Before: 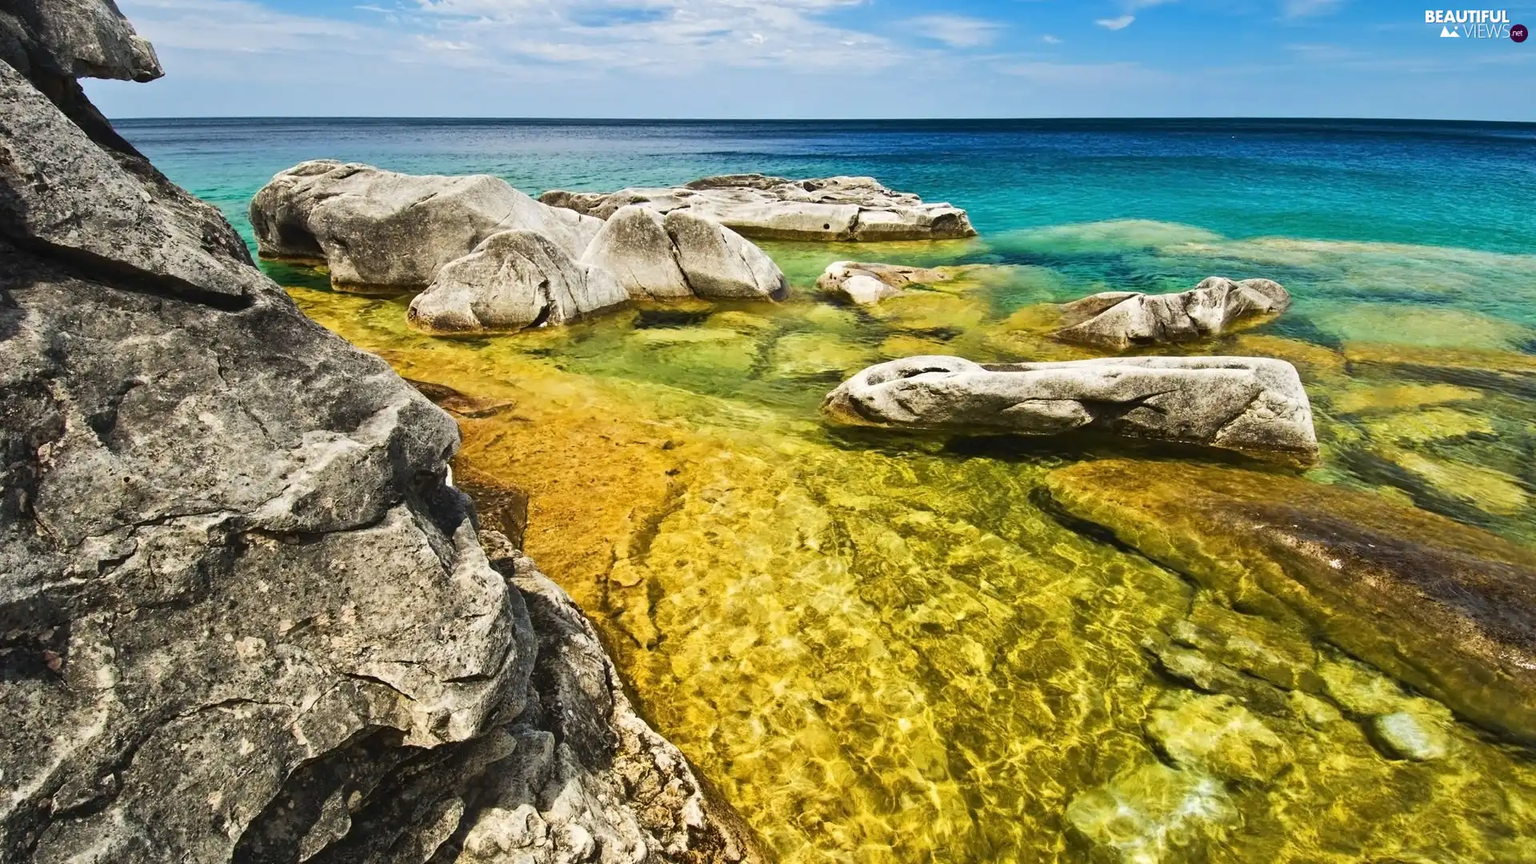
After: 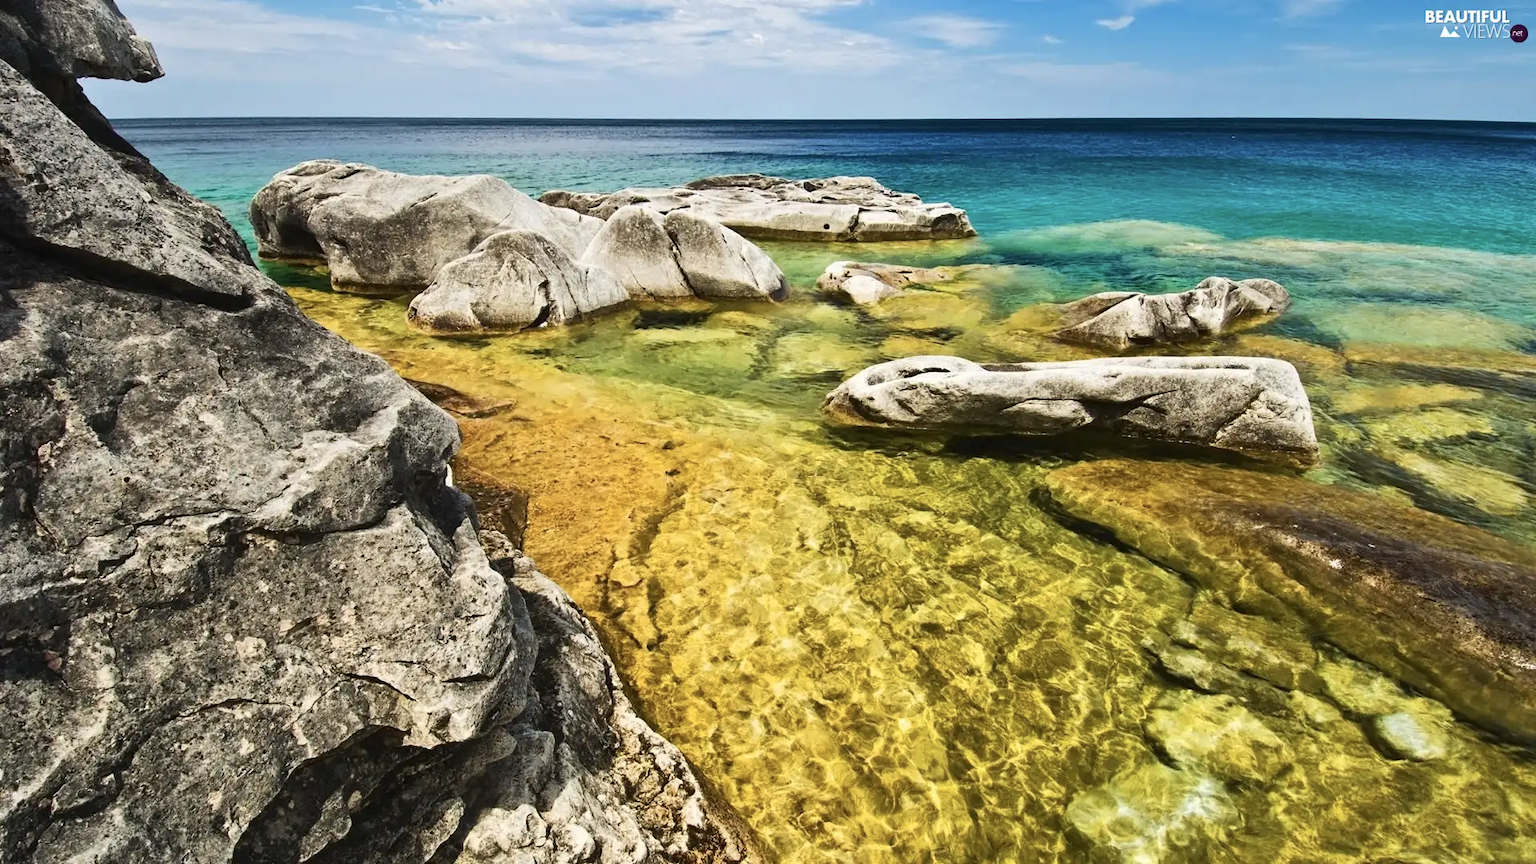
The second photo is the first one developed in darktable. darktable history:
contrast brightness saturation: contrast 0.108, saturation -0.16
